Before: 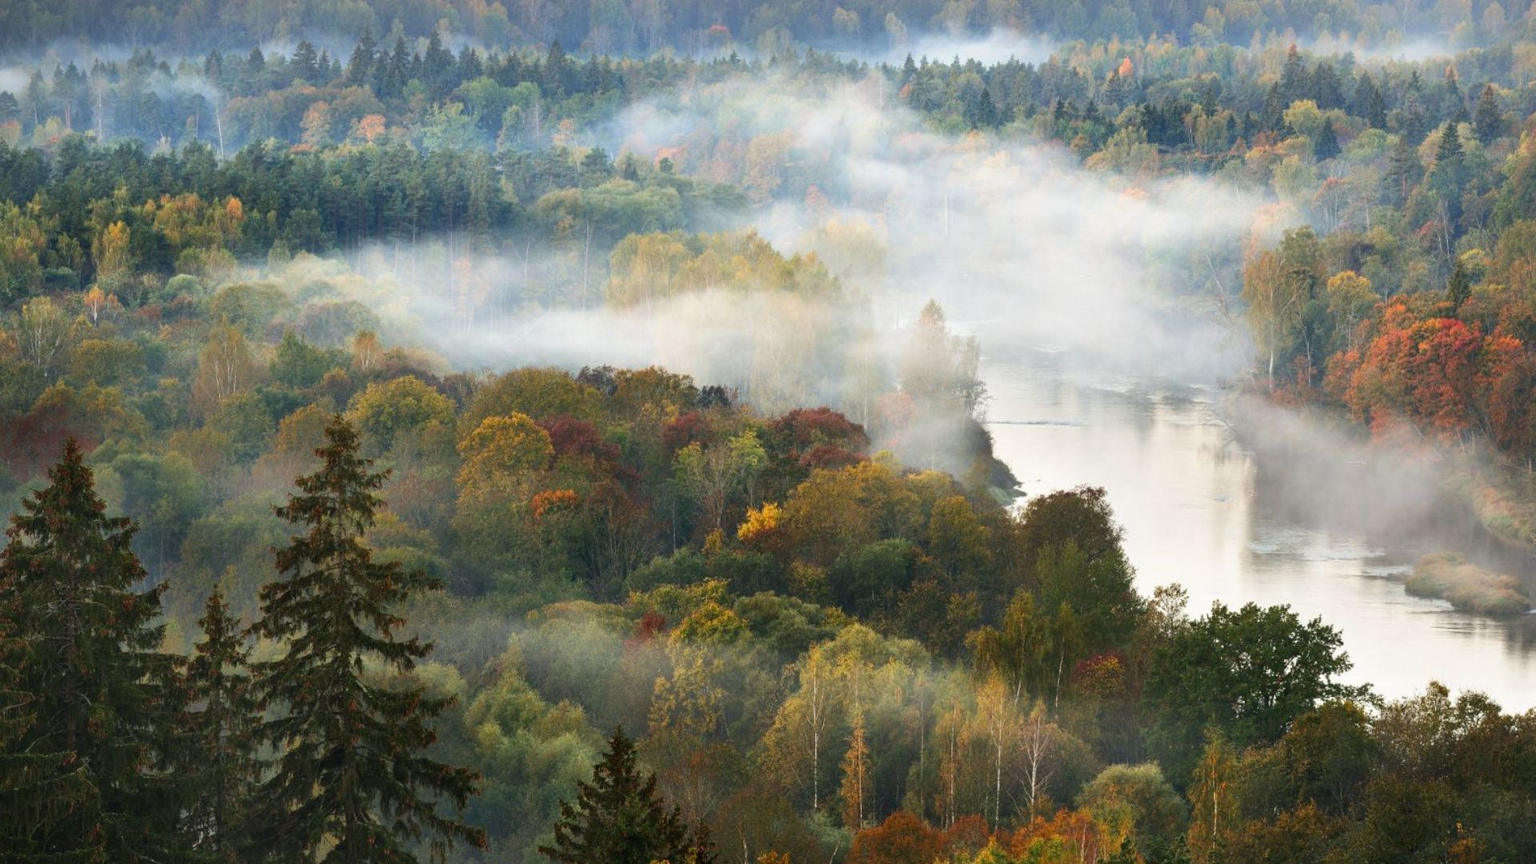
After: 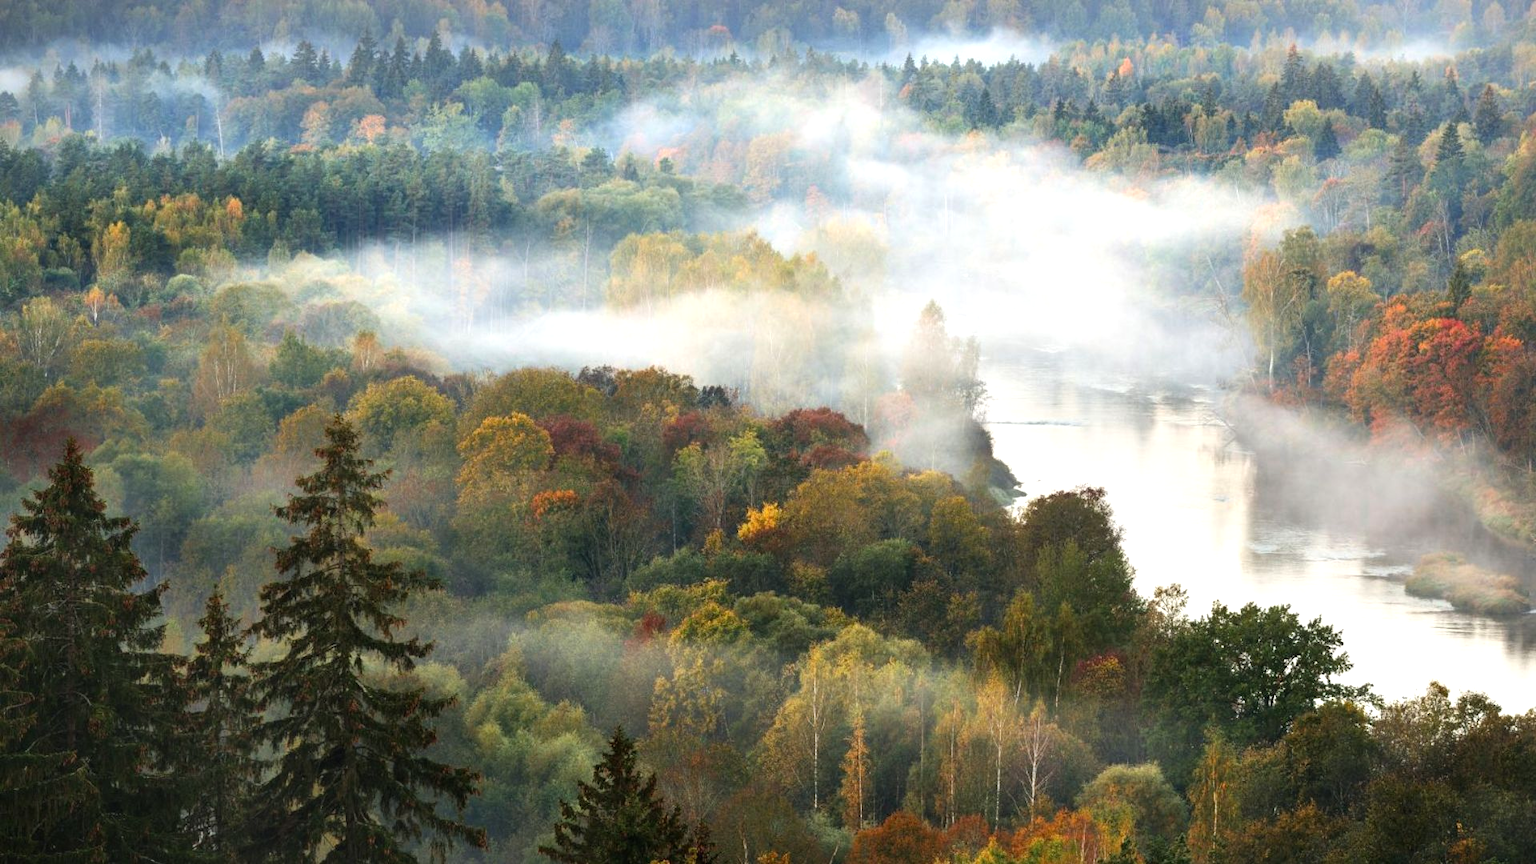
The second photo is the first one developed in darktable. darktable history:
tone equalizer: -8 EV -0.415 EV, -7 EV -0.374 EV, -6 EV -0.314 EV, -5 EV -0.249 EV, -3 EV 0.252 EV, -2 EV 0.308 EV, -1 EV 0.391 EV, +0 EV 0.393 EV
